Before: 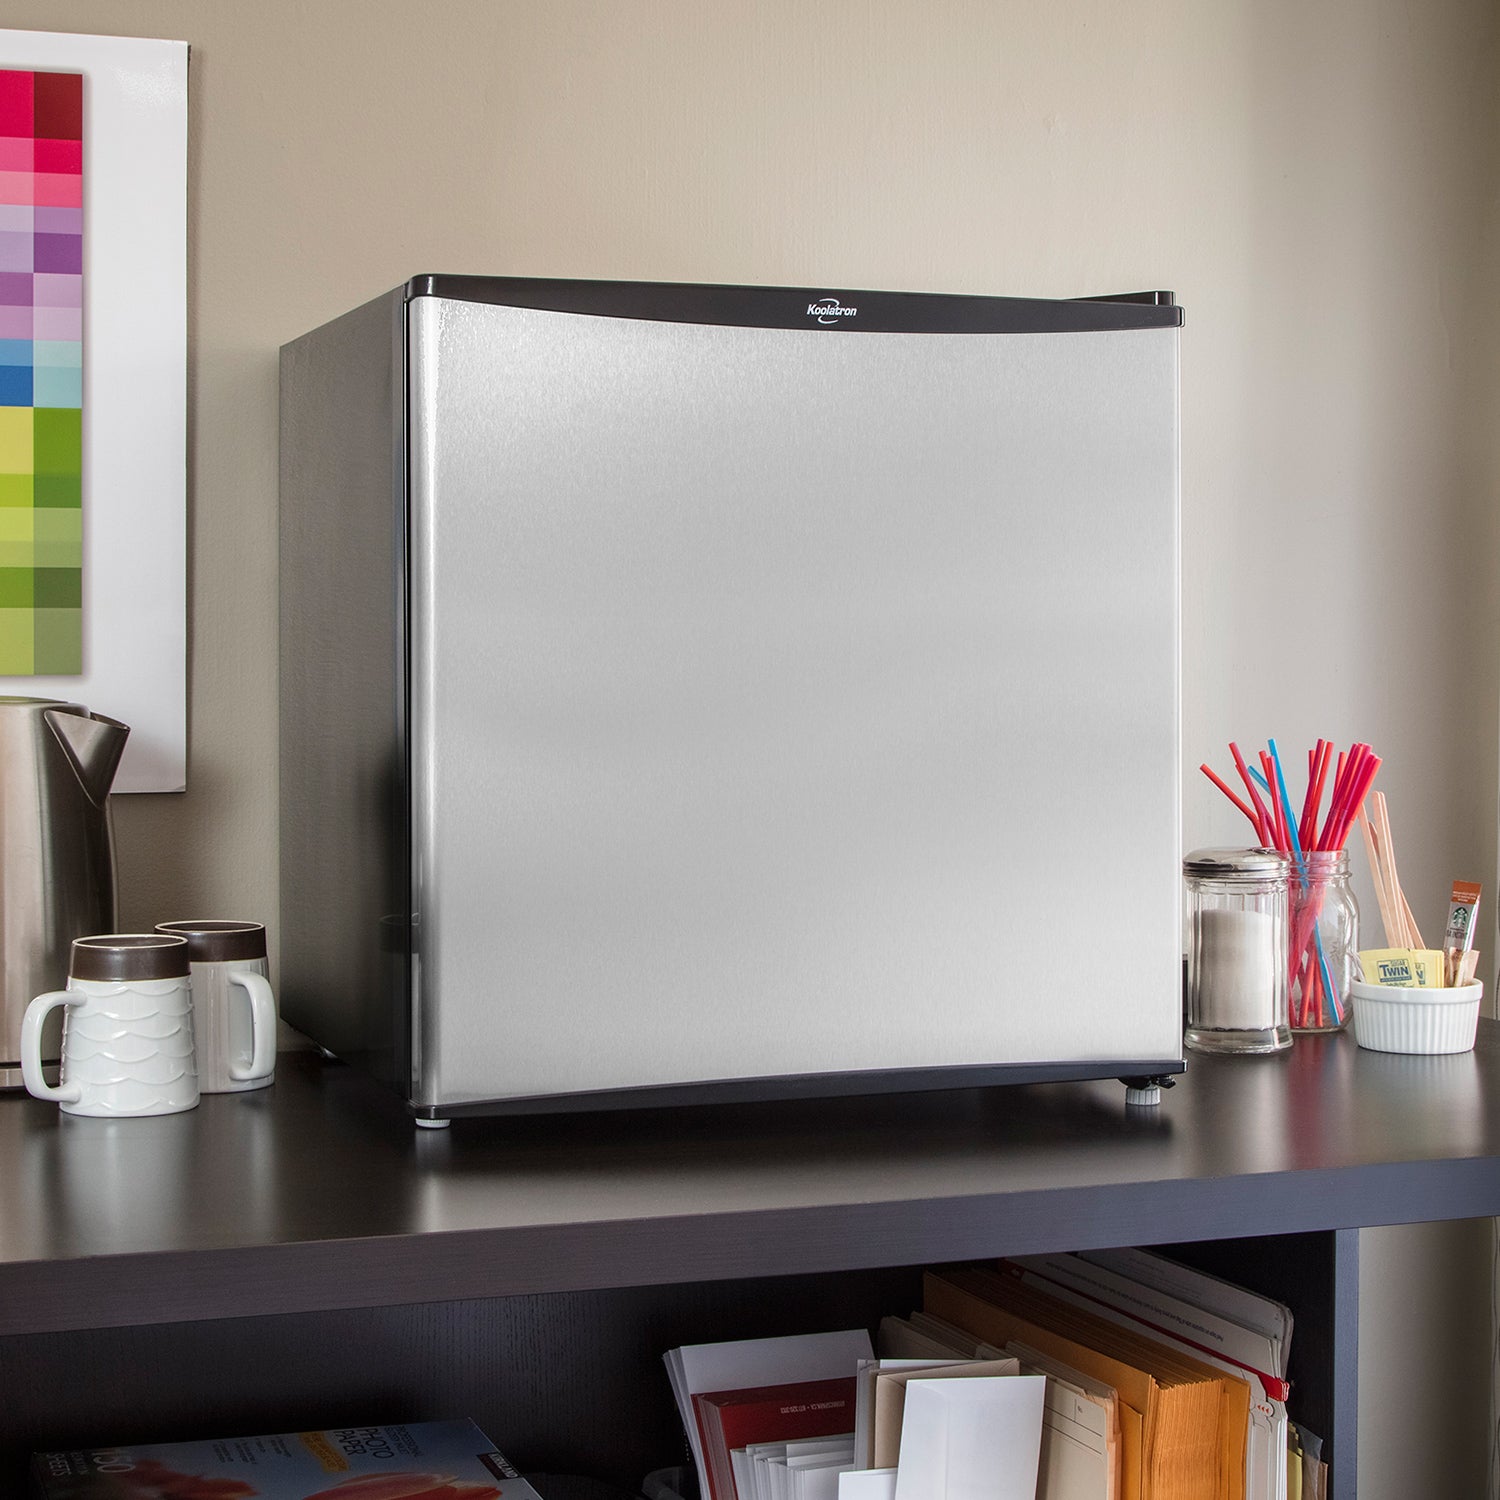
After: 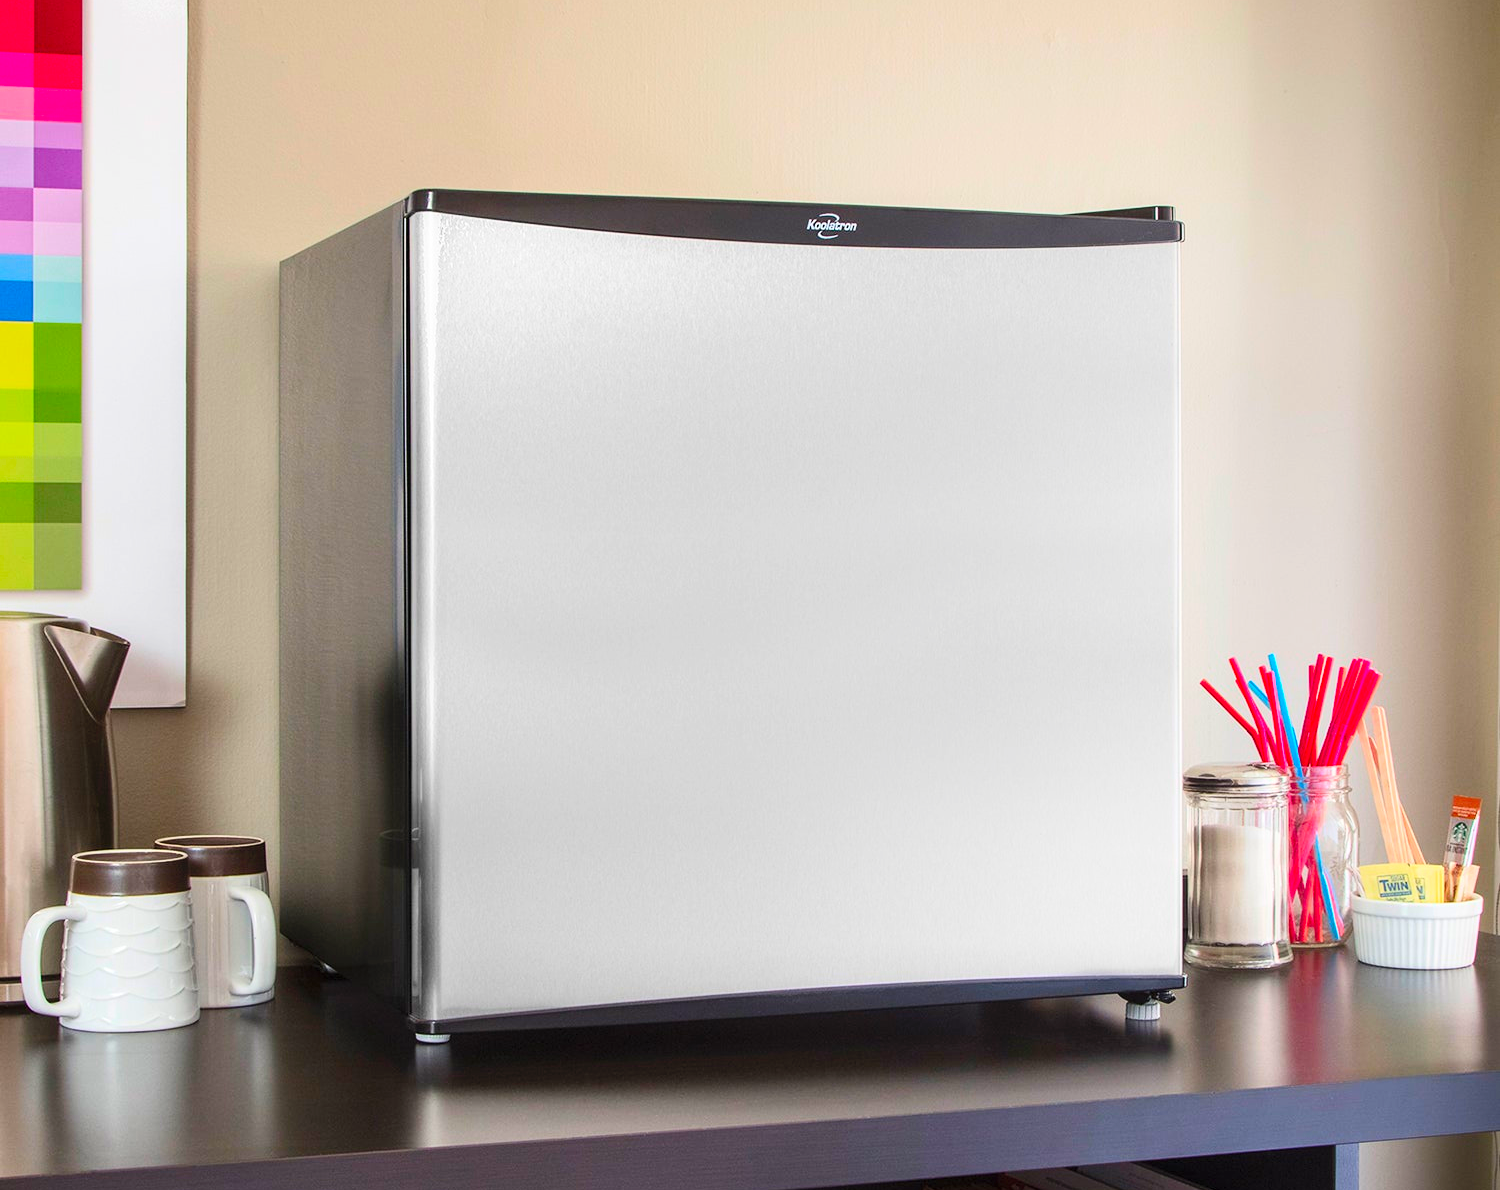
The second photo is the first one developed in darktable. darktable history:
crop and rotate: top 5.667%, bottom 14.937%
contrast brightness saturation: contrast 0.2, brightness 0.2, saturation 0.8
